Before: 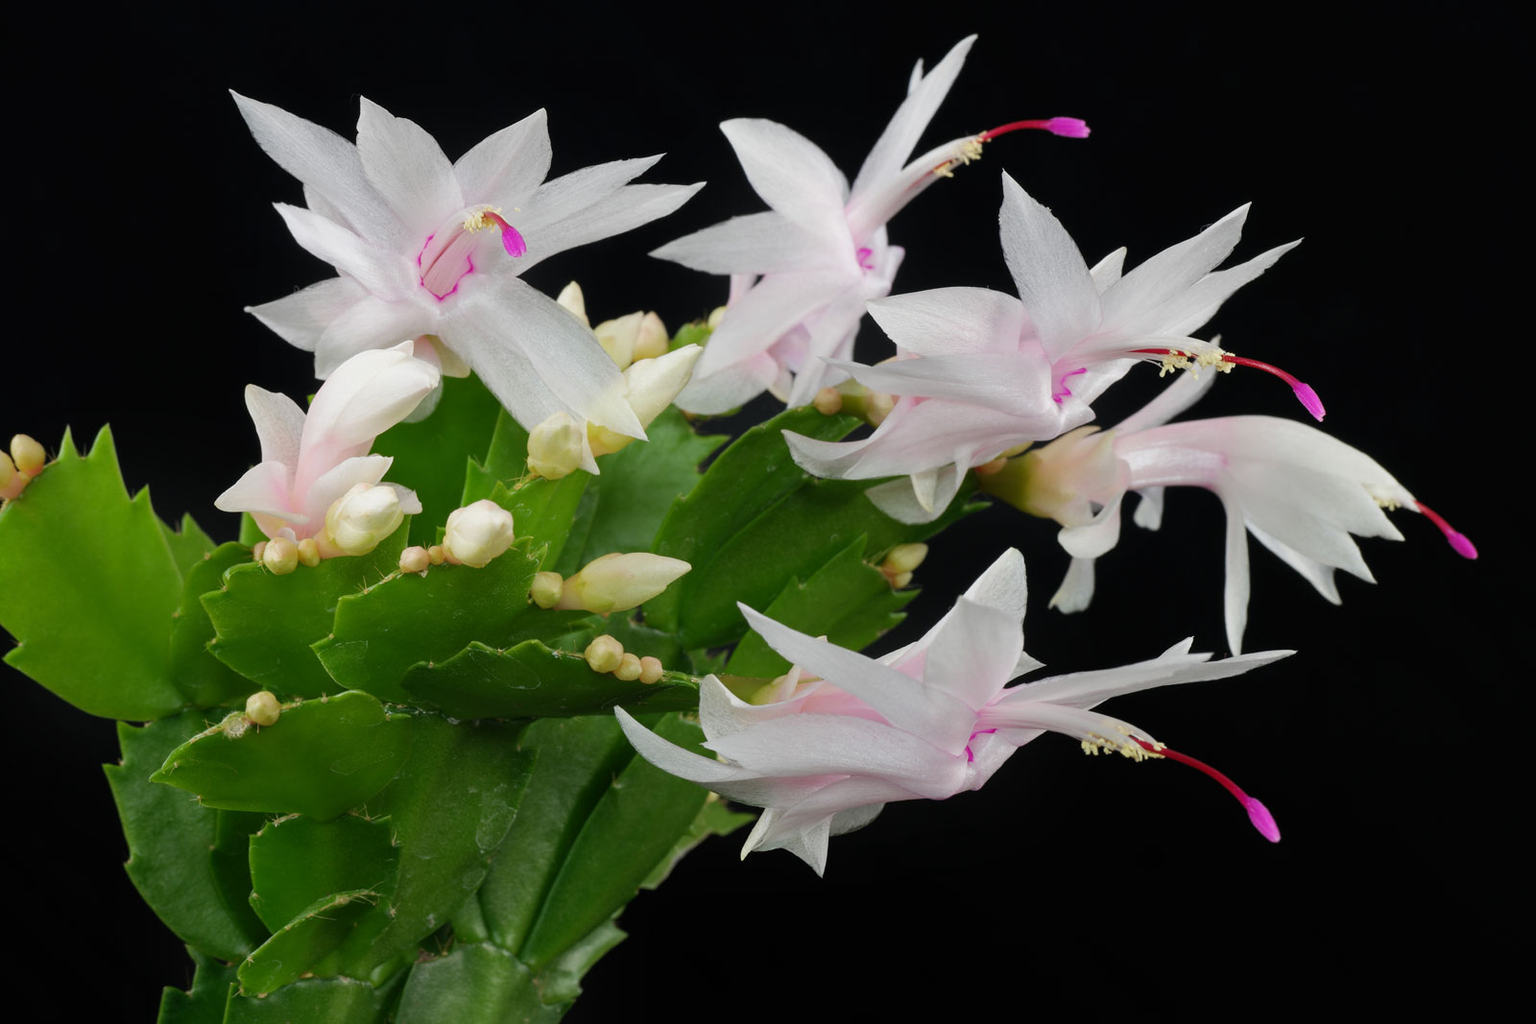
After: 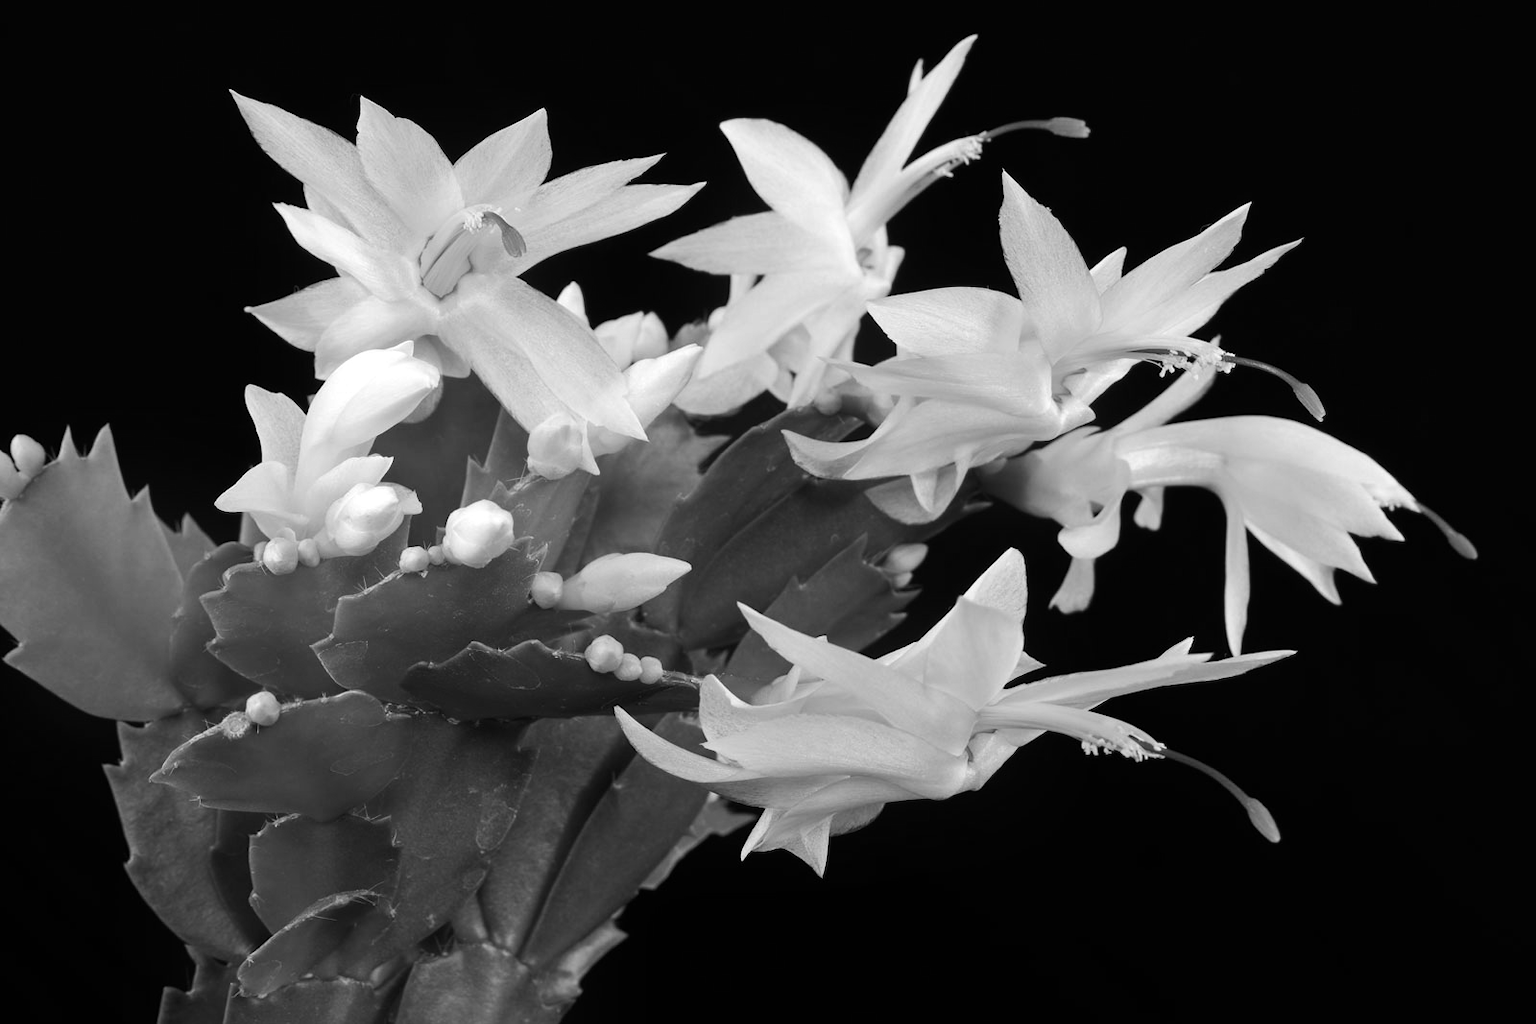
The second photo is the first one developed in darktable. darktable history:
white balance: emerald 1
monochrome: a -35.87, b 49.73, size 1.7
tone equalizer: -8 EV -0.417 EV, -7 EV -0.389 EV, -6 EV -0.333 EV, -5 EV -0.222 EV, -3 EV 0.222 EV, -2 EV 0.333 EV, -1 EV 0.389 EV, +0 EV 0.417 EV, edges refinement/feathering 500, mask exposure compensation -1.57 EV, preserve details no
